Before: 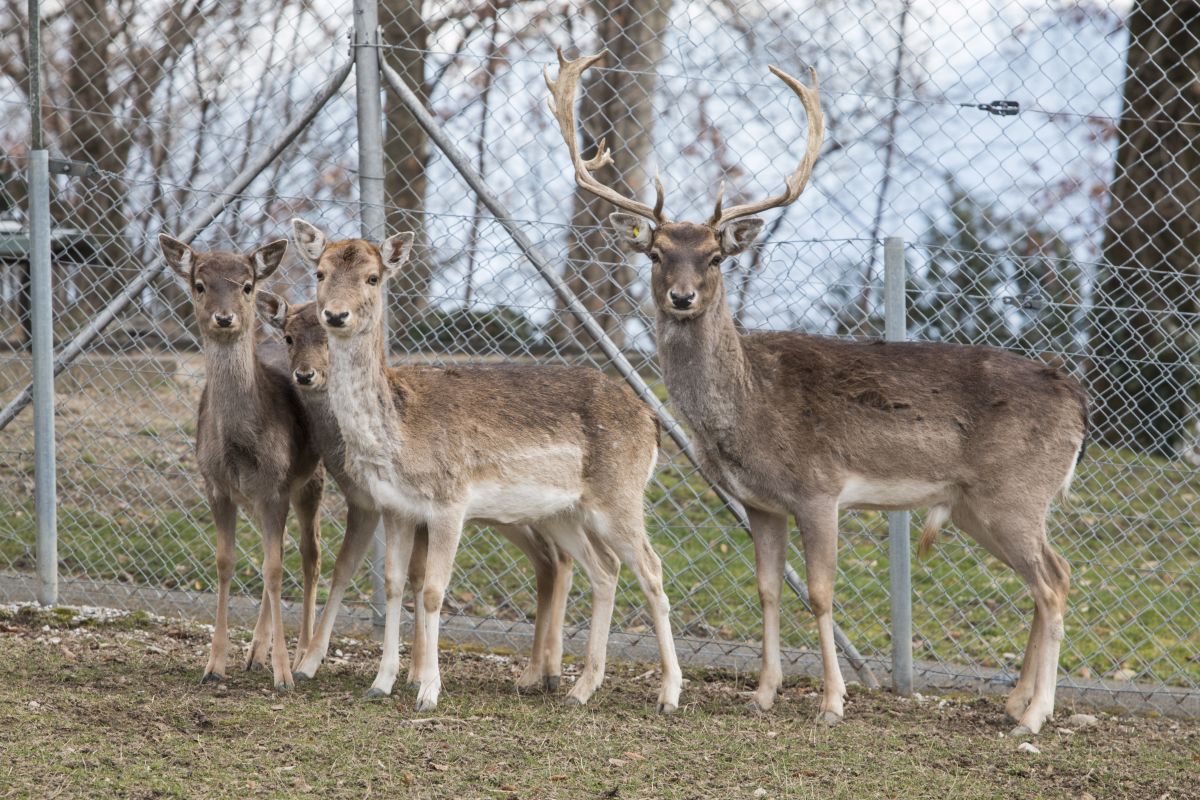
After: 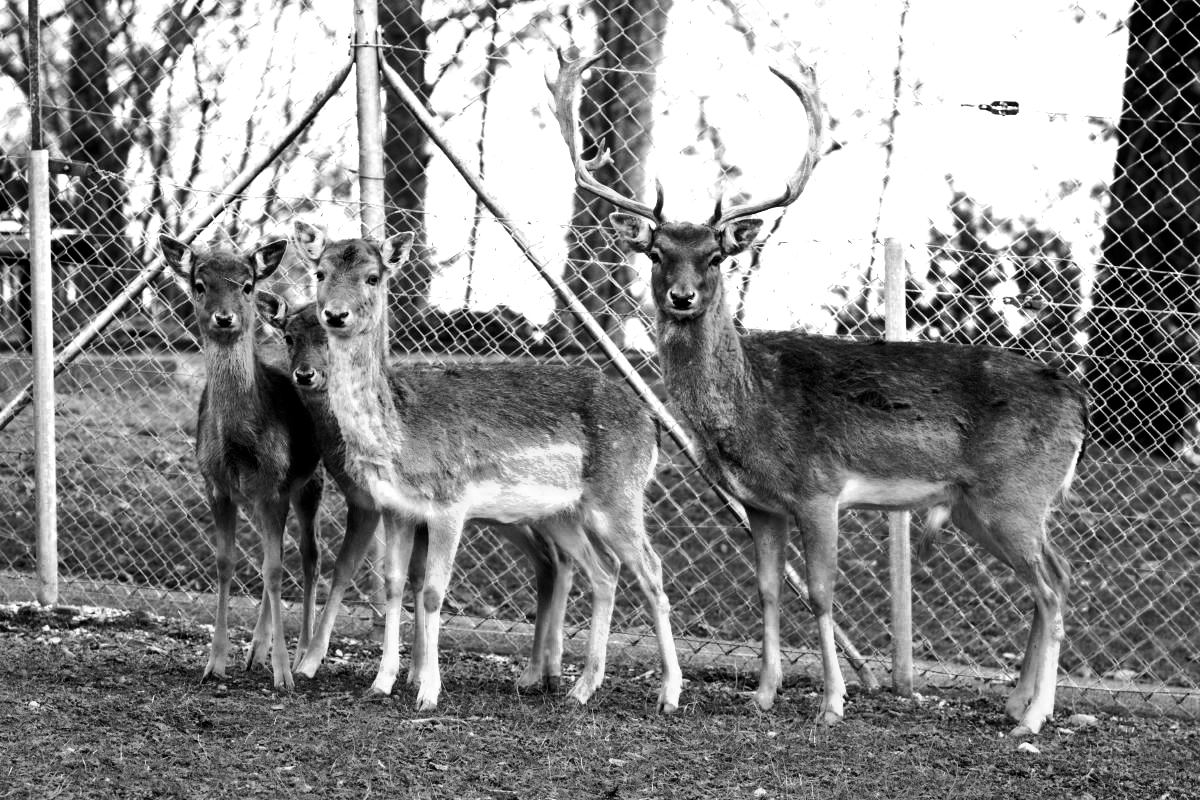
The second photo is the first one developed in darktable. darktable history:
filmic rgb: black relative exposure -8.3 EV, white relative exposure 2.21 EV, threshold 3.05 EV, hardness 7.04, latitude 85.1%, contrast 1.697, highlights saturation mix -3.26%, shadows ↔ highlights balance -1.86%, enable highlight reconstruction true
color zones: curves: ch0 [(0.287, 0.048) (0.493, 0.484) (0.737, 0.816)]; ch1 [(0, 0) (0.143, 0) (0.286, 0) (0.429, 0) (0.571, 0) (0.714, 0) (0.857, 0)]
contrast brightness saturation: contrast 0.182, saturation 0.309
